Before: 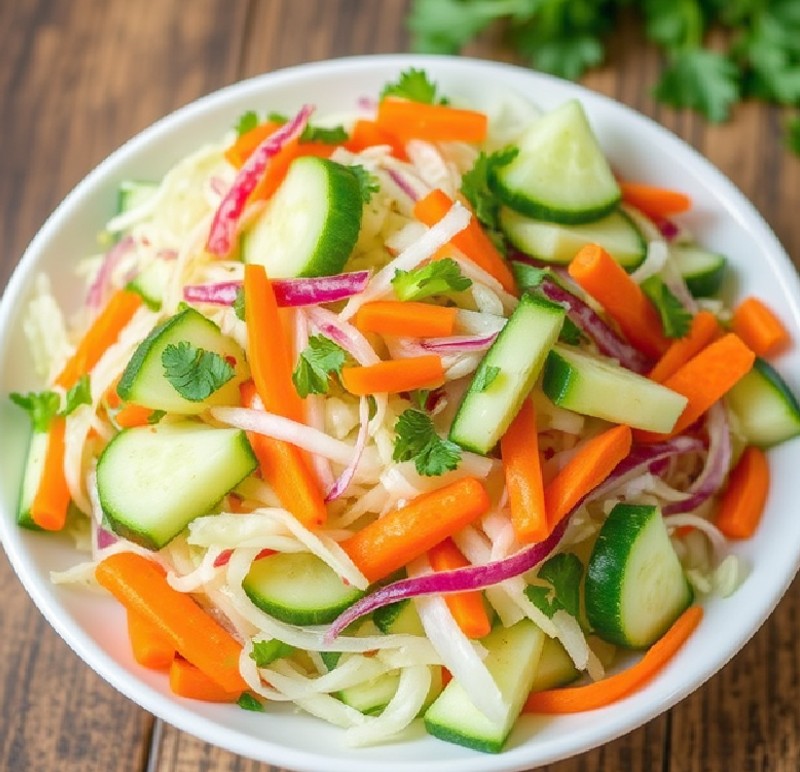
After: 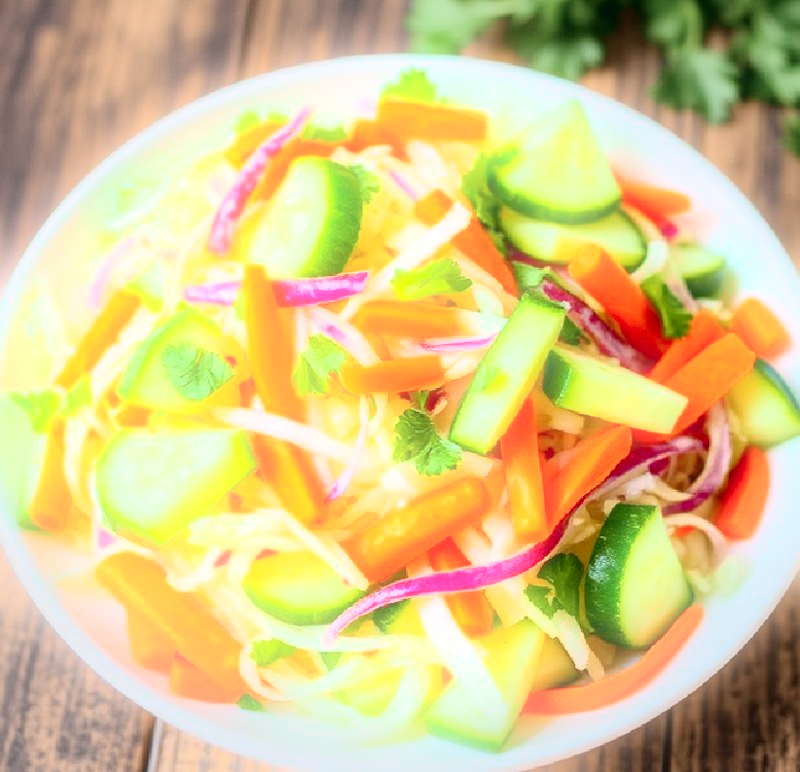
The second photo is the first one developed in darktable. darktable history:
bloom: size 5%, threshold 95%, strength 15%
exposure: exposure 0.6 EV, compensate highlight preservation false
vignetting: fall-off start 91%, fall-off radius 39.39%, brightness -0.182, saturation -0.3, width/height ratio 1.219, shape 1.3, dithering 8-bit output, unbound false
tone curve: curves: ch0 [(0, 0.031) (0.139, 0.084) (0.311, 0.278) (0.495, 0.544) (0.718, 0.816) (0.841, 0.909) (1, 0.967)]; ch1 [(0, 0) (0.272, 0.249) (0.388, 0.385) (0.479, 0.456) (0.495, 0.497) (0.538, 0.55) (0.578, 0.595) (0.707, 0.778) (1, 1)]; ch2 [(0, 0) (0.125, 0.089) (0.353, 0.329) (0.443, 0.408) (0.502, 0.495) (0.56, 0.553) (0.608, 0.631) (1, 1)], color space Lab, independent channels, preserve colors none
